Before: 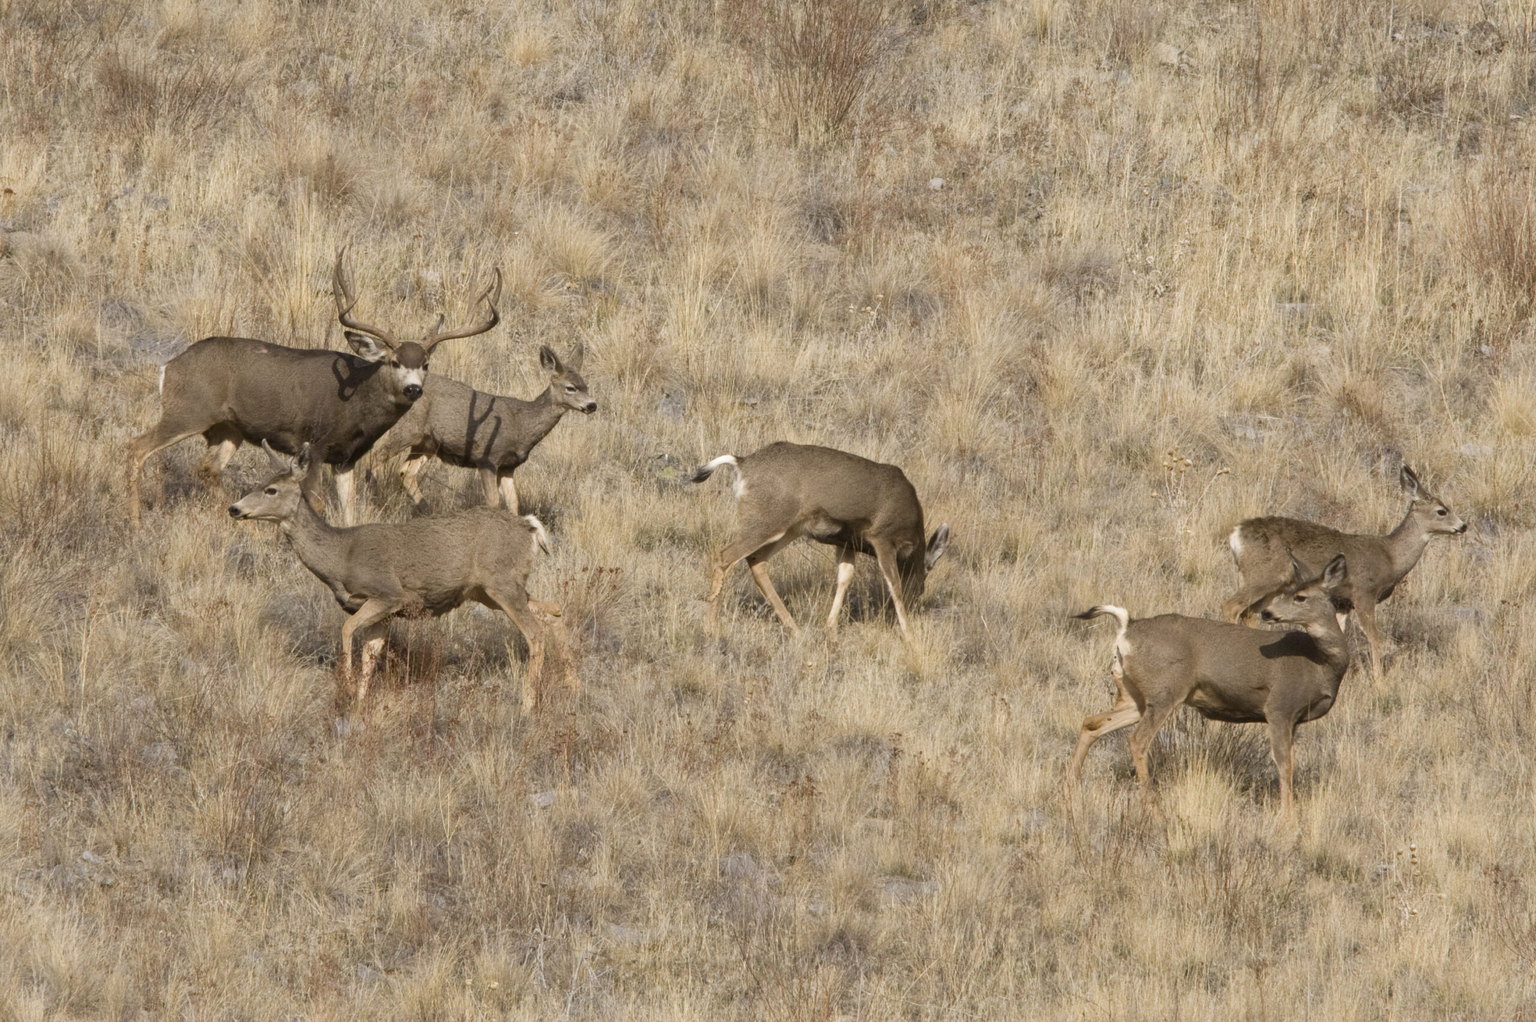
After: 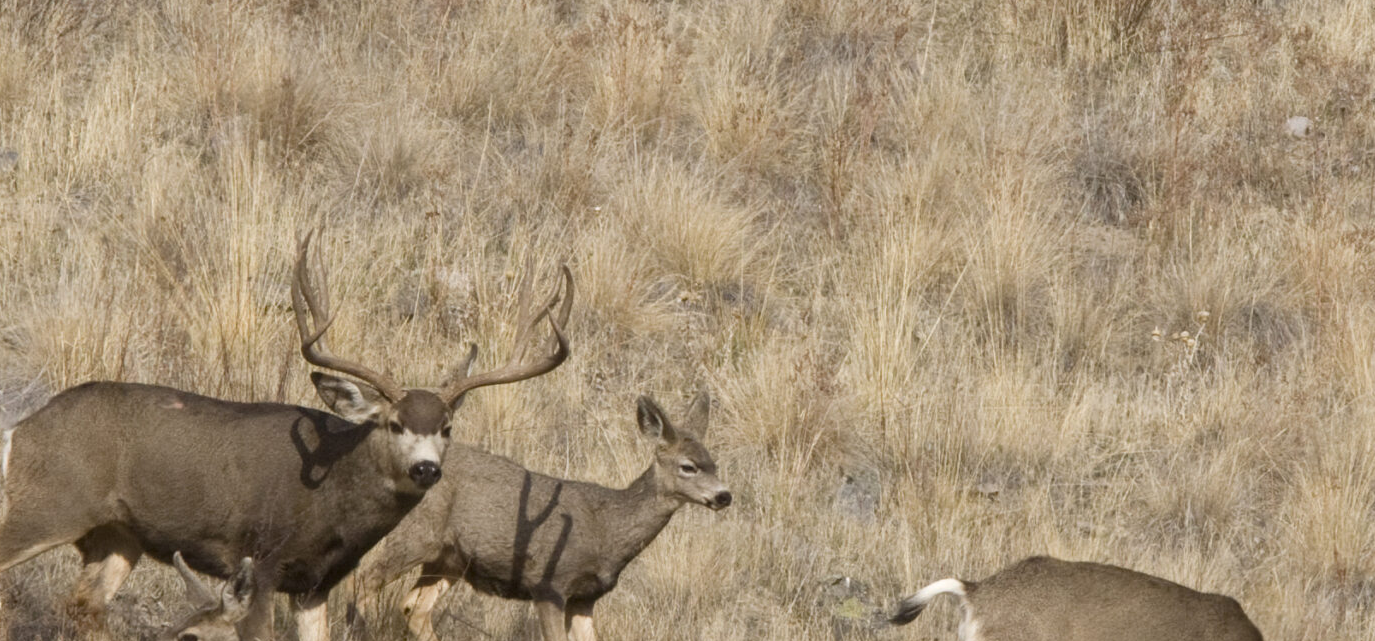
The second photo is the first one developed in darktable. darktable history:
crop: left 10.284%, top 10.588%, right 36.004%, bottom 51.78%
